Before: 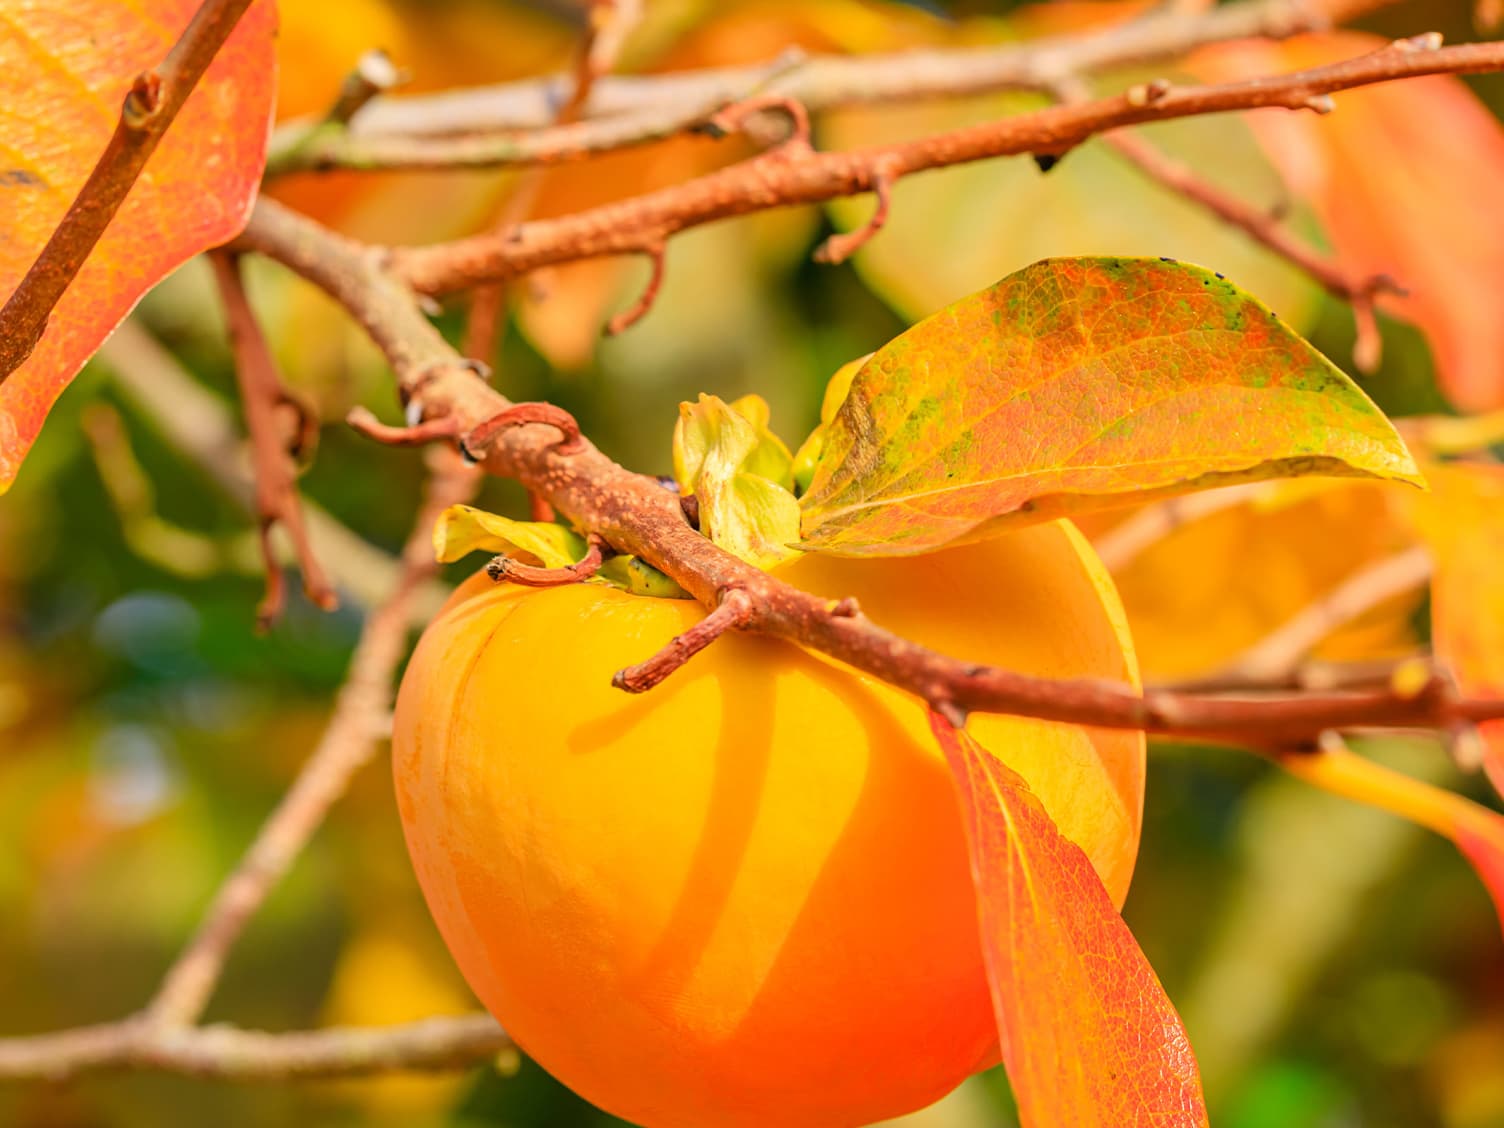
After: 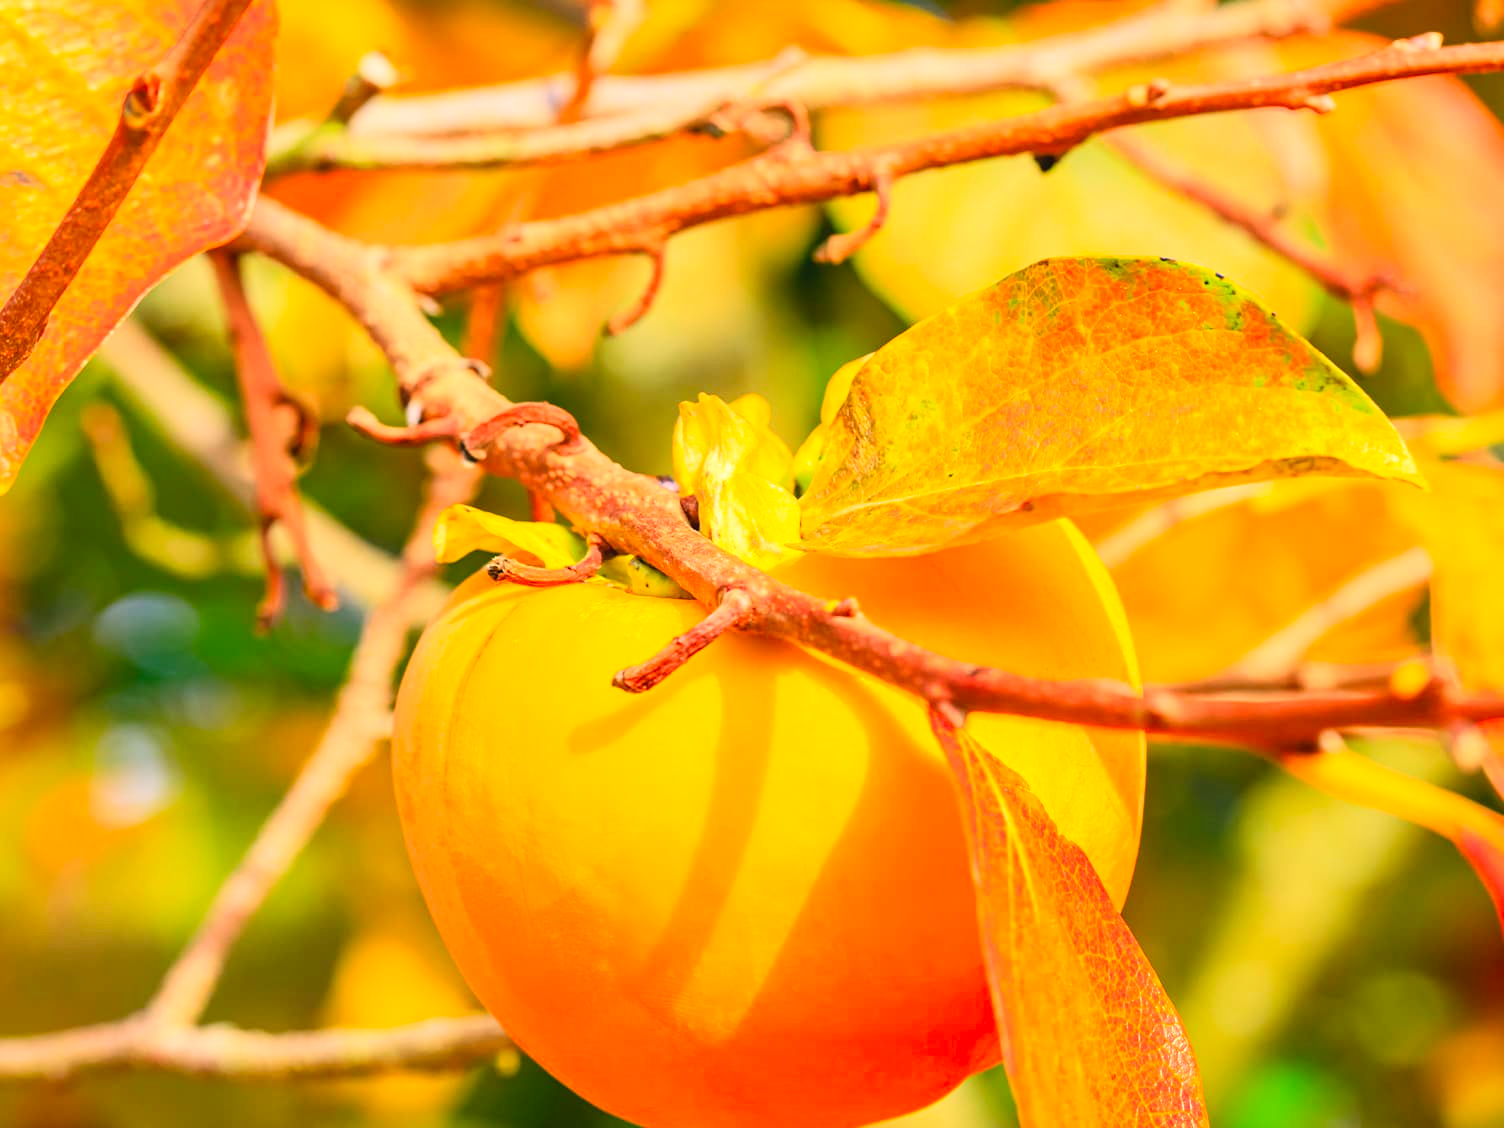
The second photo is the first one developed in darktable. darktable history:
contrast brightness saturation: contrast 0.243, brightness 0.267, saturation 0.38
tone equalizer: edges refinement/feathering 500, mask exposure compensation -1.57 EV, preserve details no
